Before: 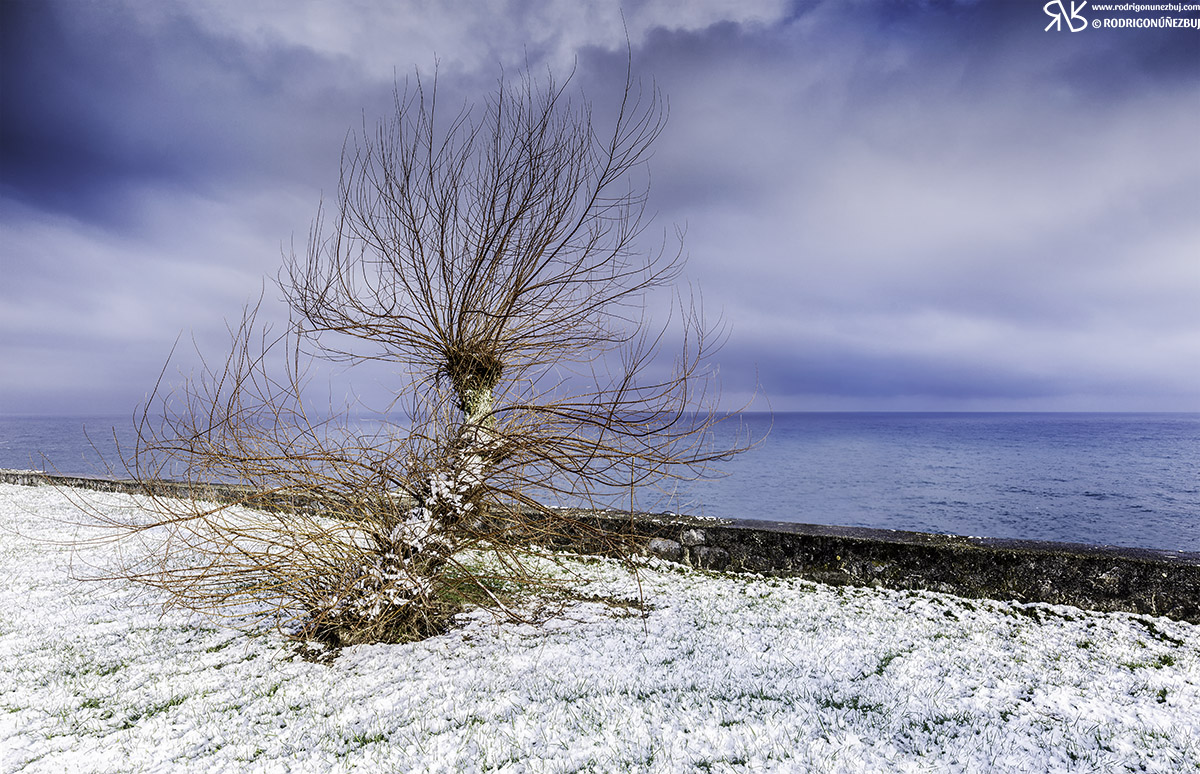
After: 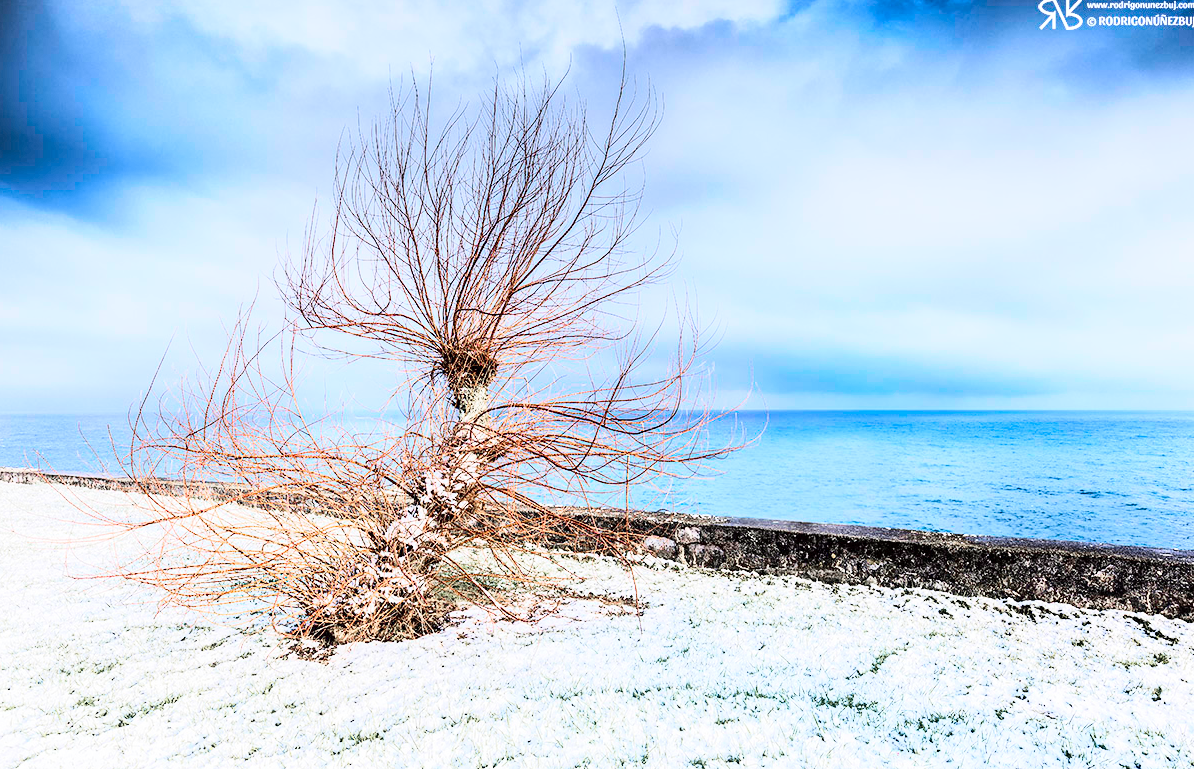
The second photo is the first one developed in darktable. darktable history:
crop and rotate: left 0.487%, top 0.343%, bottom 0.302%
base curve: curves: ch0 [(0, 0) (0, 0.001) (0.001, 0.001) (0.004, 0.002) (0.007, 0.004) (0.015, 0.013) (0.033, 0.045) (0.052, 0.096) (0.075, 0.17) (0.099, 0.241) (0.163, 0.42) (0.219, 0.55) (0.259, 0.616) (0.327, 0.722) (0.365, 0.765) (0.522, 0.873) (0.547, 0.881) (0.689, 0.919) (0.826, 0.952) (1, 1)]
color zones: curves: ch1 [(0, 0.708) (0.088, 0.648) (0.245, 0.187) (0.429, 0.326) (0.571, 0.498) (0.714, 0.5) (0.857, 0.5) (1, 0.708)]
